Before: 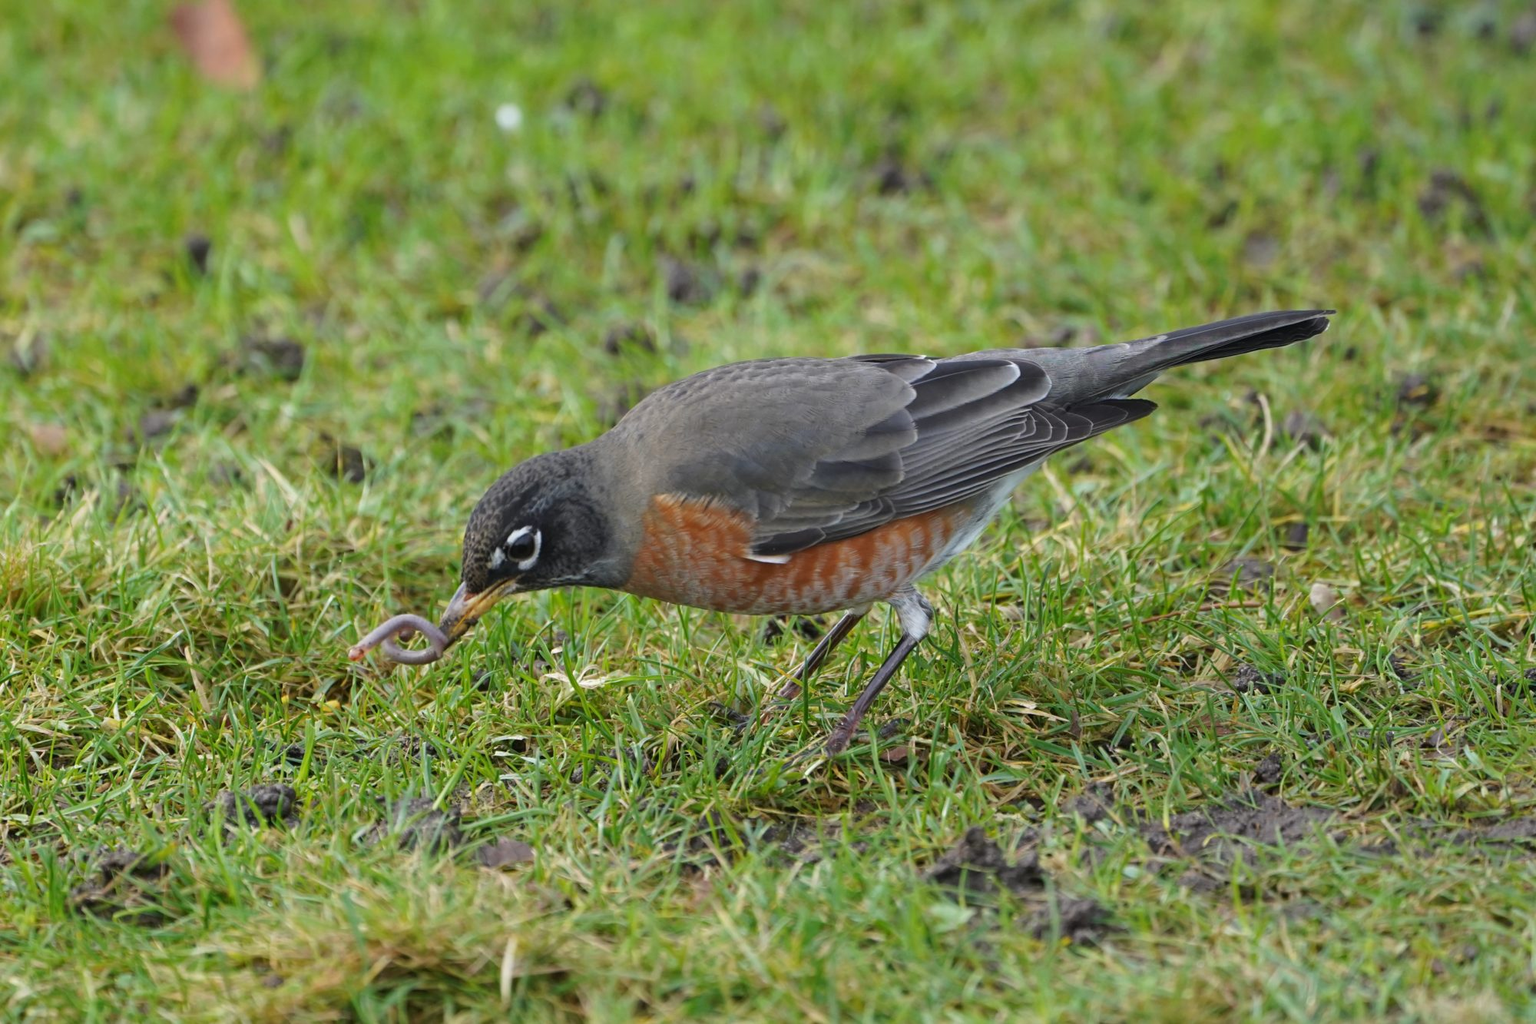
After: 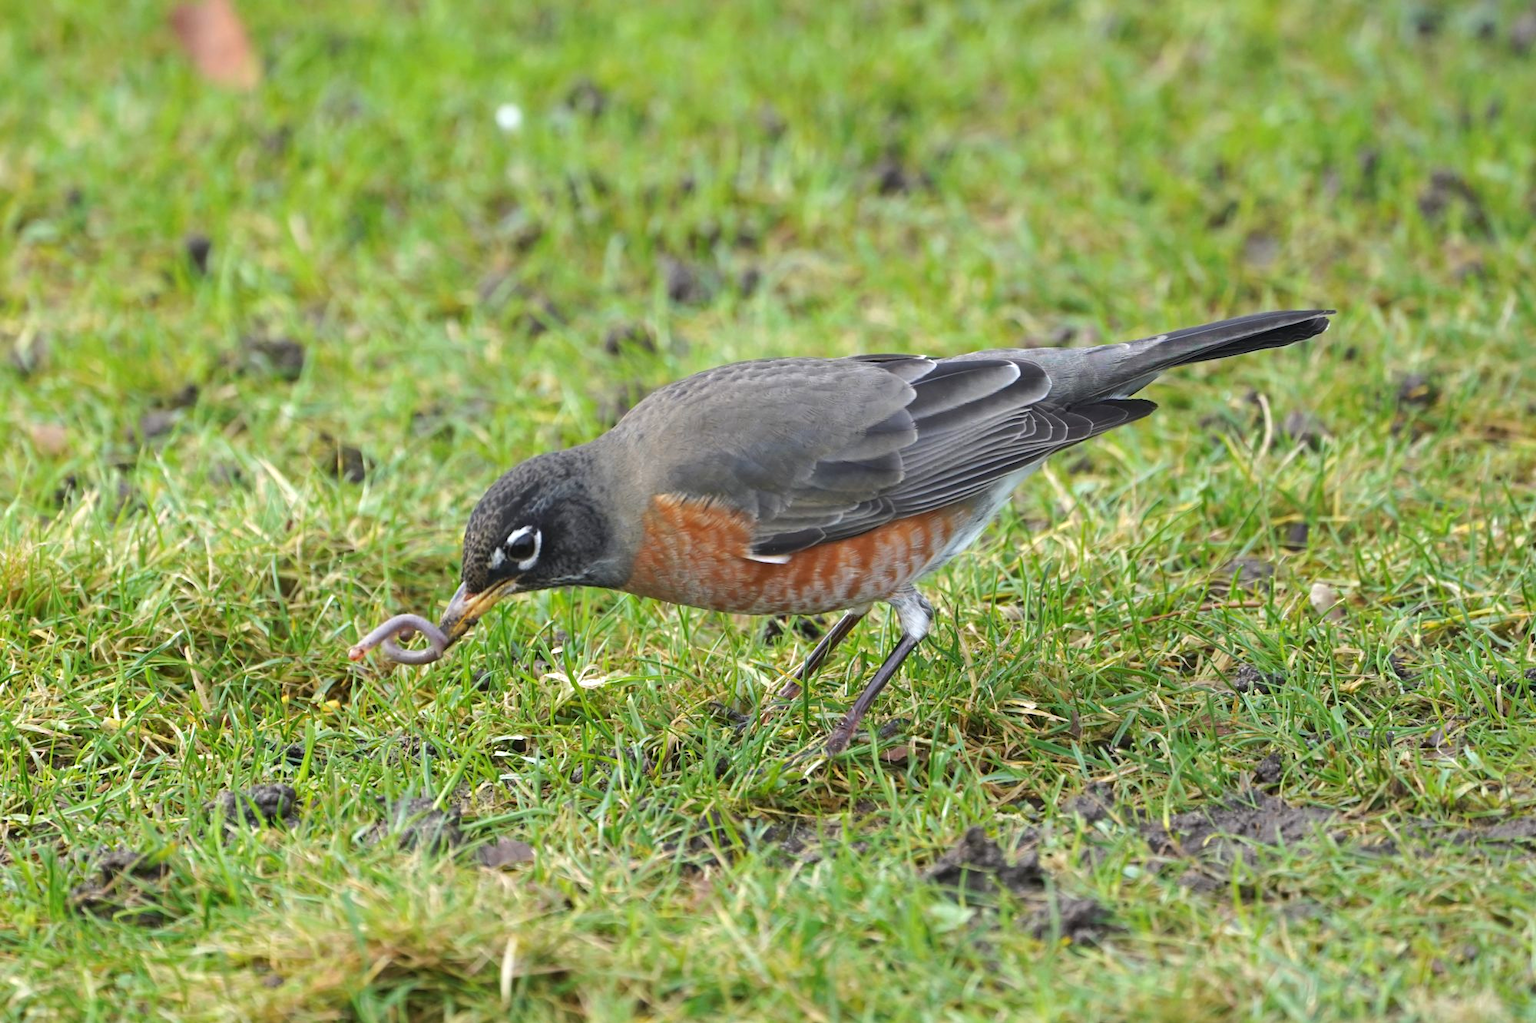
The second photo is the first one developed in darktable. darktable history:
tone equalizer: edges refinement/feathering 500, mask exposure compensation -1.57 EV, preserve details no
exposure: black level correction 0, exposure 0.498 EV, compensate highlight preservation false
levels: mode automatic, levels [0.016, 0.492, 0.969]
